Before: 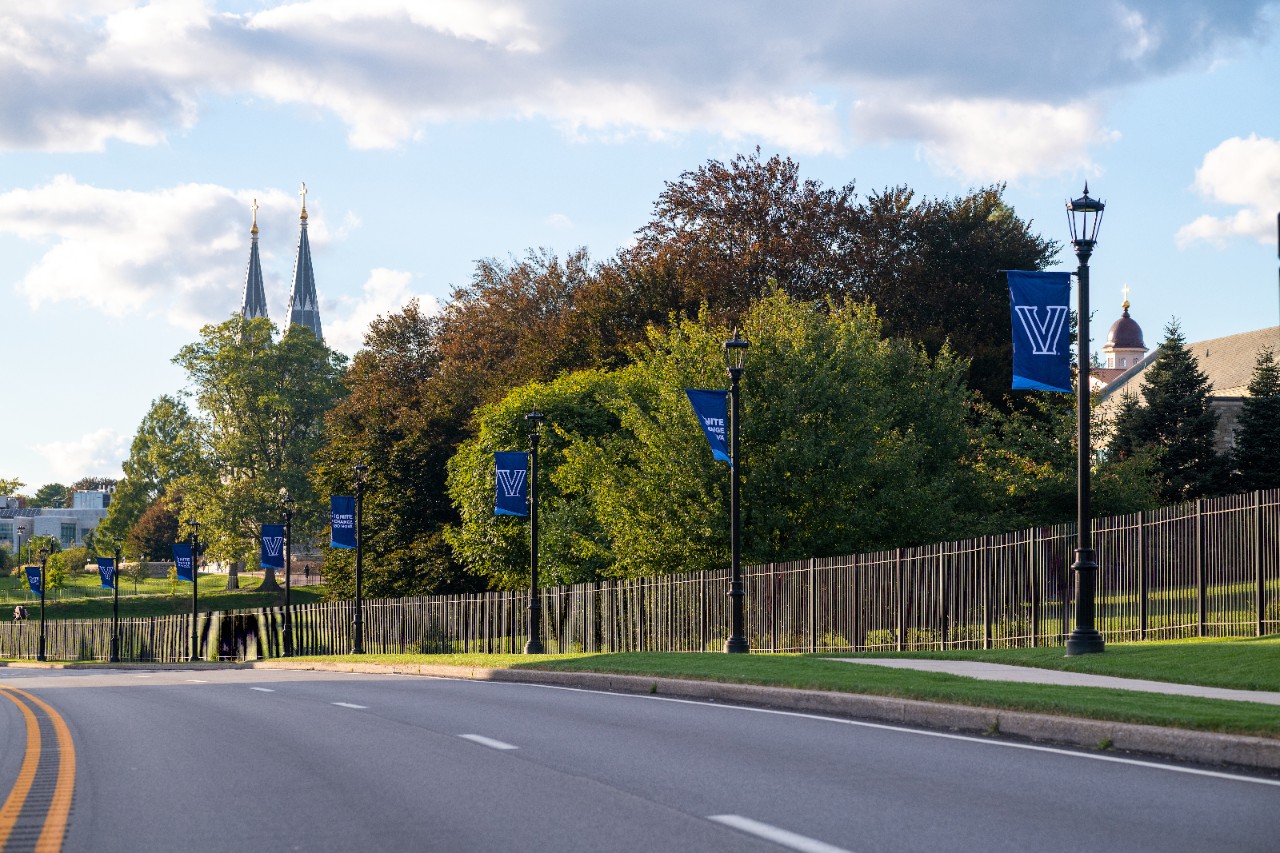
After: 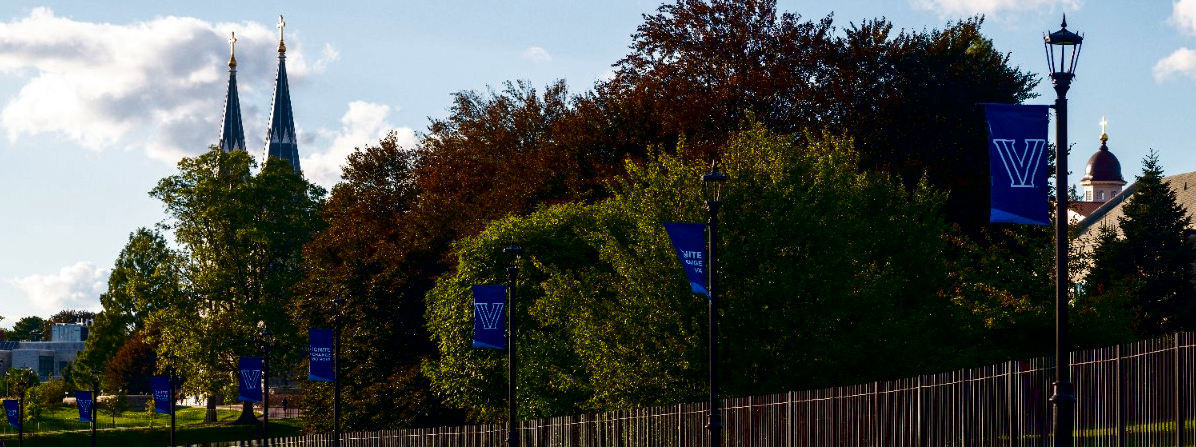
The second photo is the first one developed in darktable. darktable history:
base curve: preserve colors none
contrast brightness saturation: contrast 0.095, brightness -0.578, saturation 0.166
crop: left 1.745%, top 19.63%, right 4.746%, bottom 27.893%
